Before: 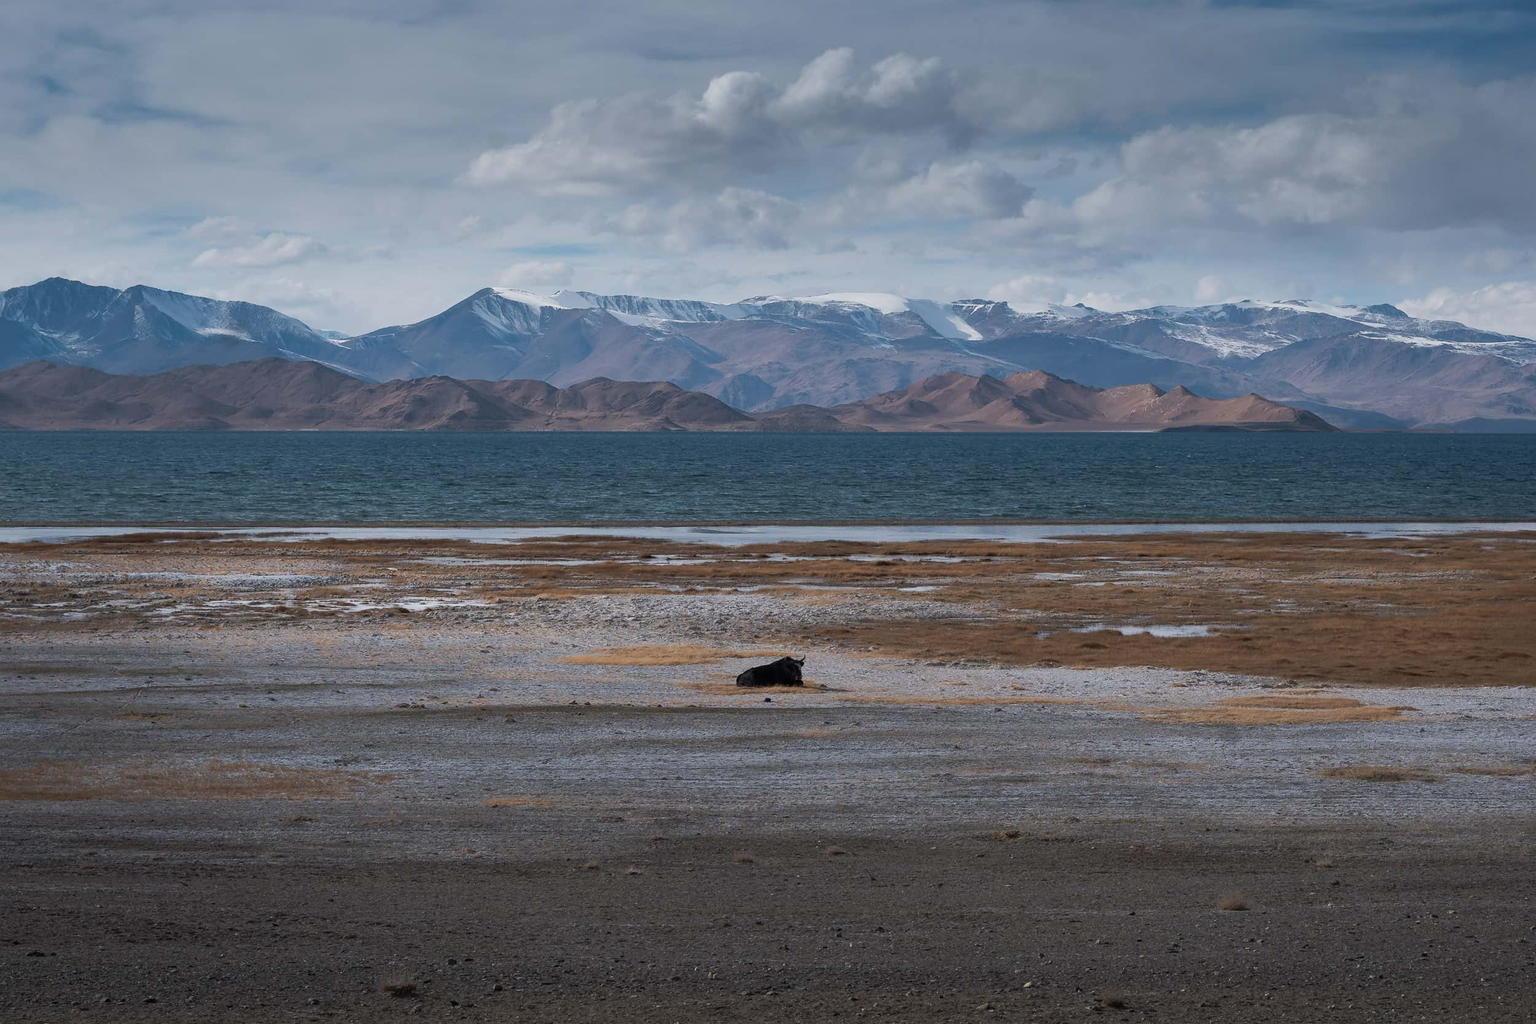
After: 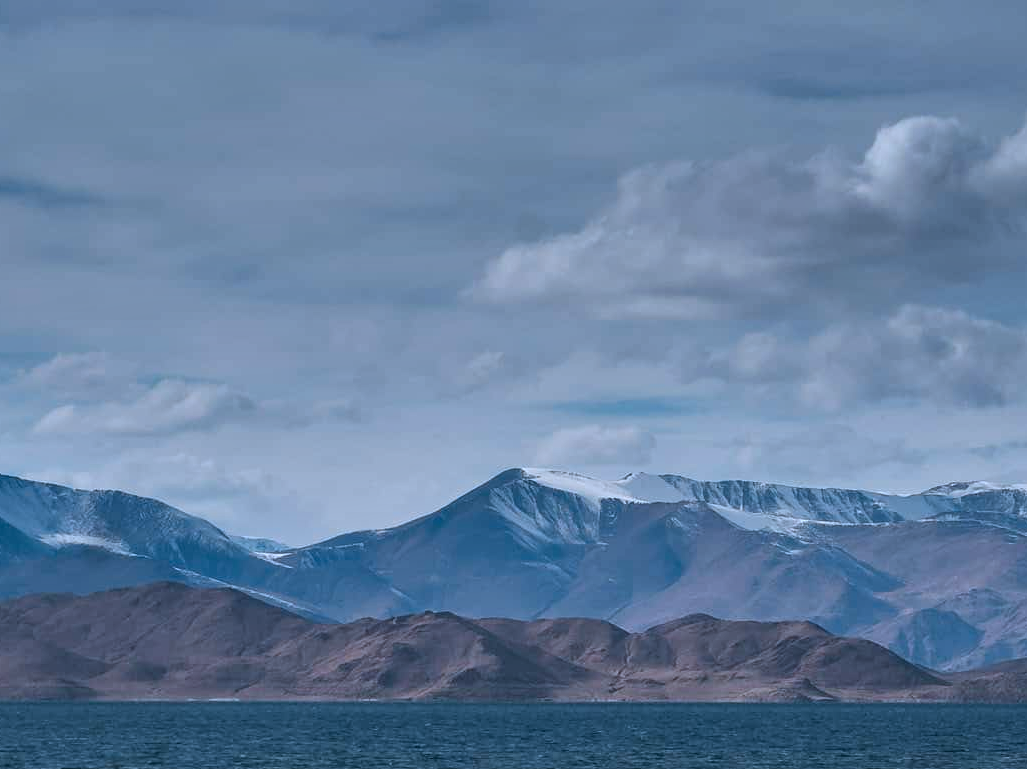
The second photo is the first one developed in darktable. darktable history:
tone equalizer: -8 EV -0.002 EV, -7 EV 0.005 EV, -6 EV -0.032 EV, -5 EV 0.013 EV, -4 EV -0.023 EV, -3 EV 0.042 EV, -2 EV -0.076 EV, -1 EV -0.291 EV, +0 EV -0.605 EV
crop and rotate: left 11.177%, top 0.049%, right 47.736%, bottom 53.768%
contrast equalizer: y [[0.6 ×6], [0.55 ×6], [0 ×6], [0 ×6], [0 ×6]], mix 0.741
exposure: compensate highlight preservation false
color correction: highlights a* -1.85, highlights b* -18.25
local contrast: detail 110%
